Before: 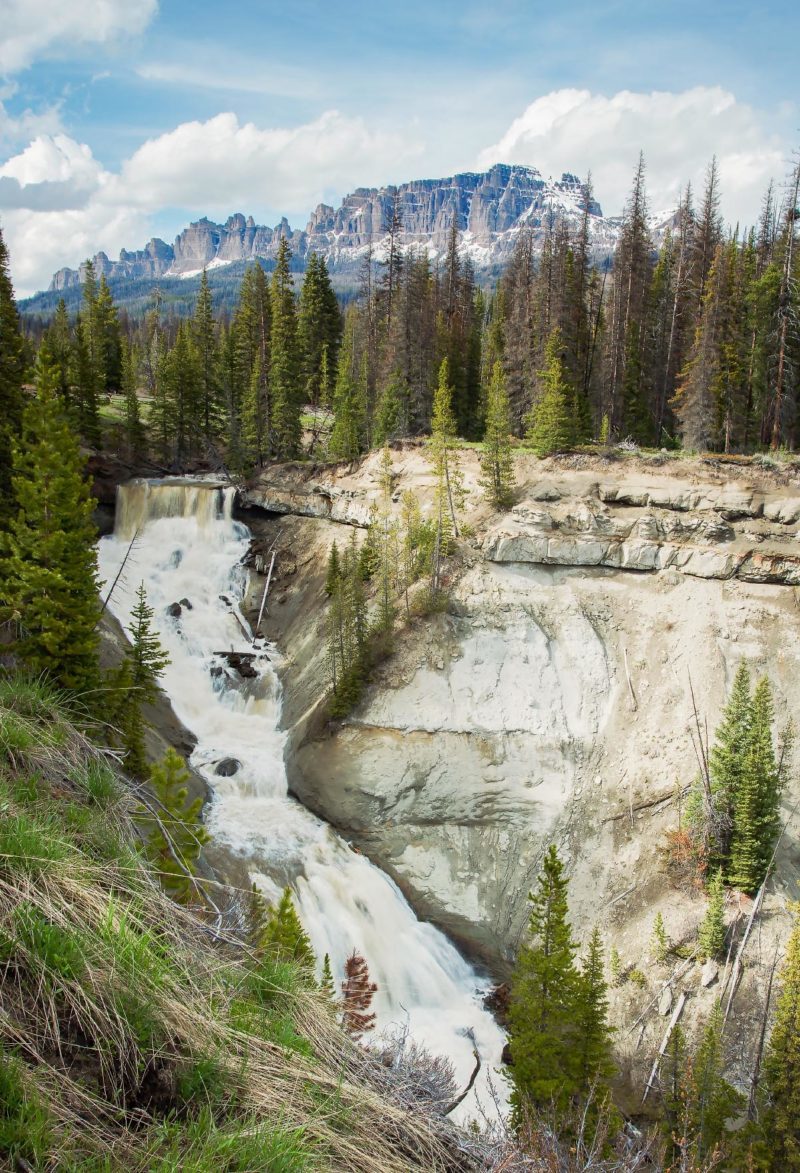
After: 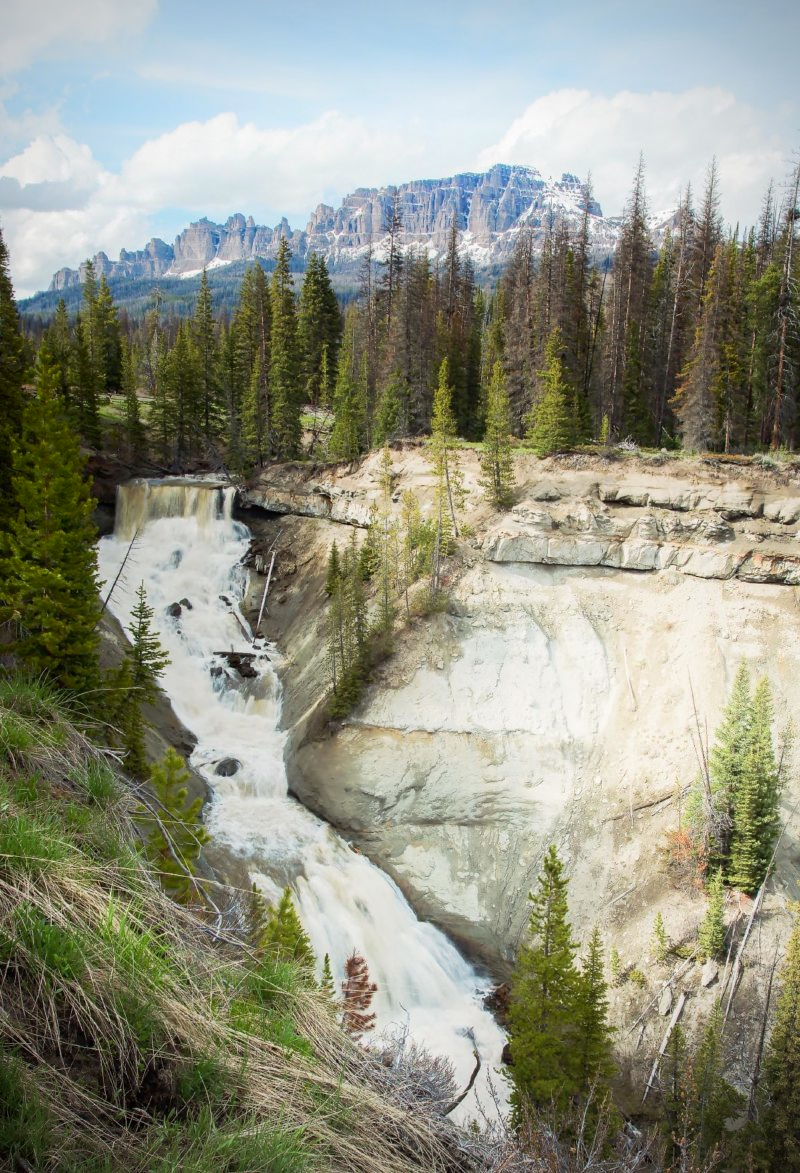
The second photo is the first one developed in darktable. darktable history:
shadows and highlights: shadows -56.18, highlights 86.05, highlights color adjustment 52.08%, soften with gaussian
vignetting: on, module defaults
